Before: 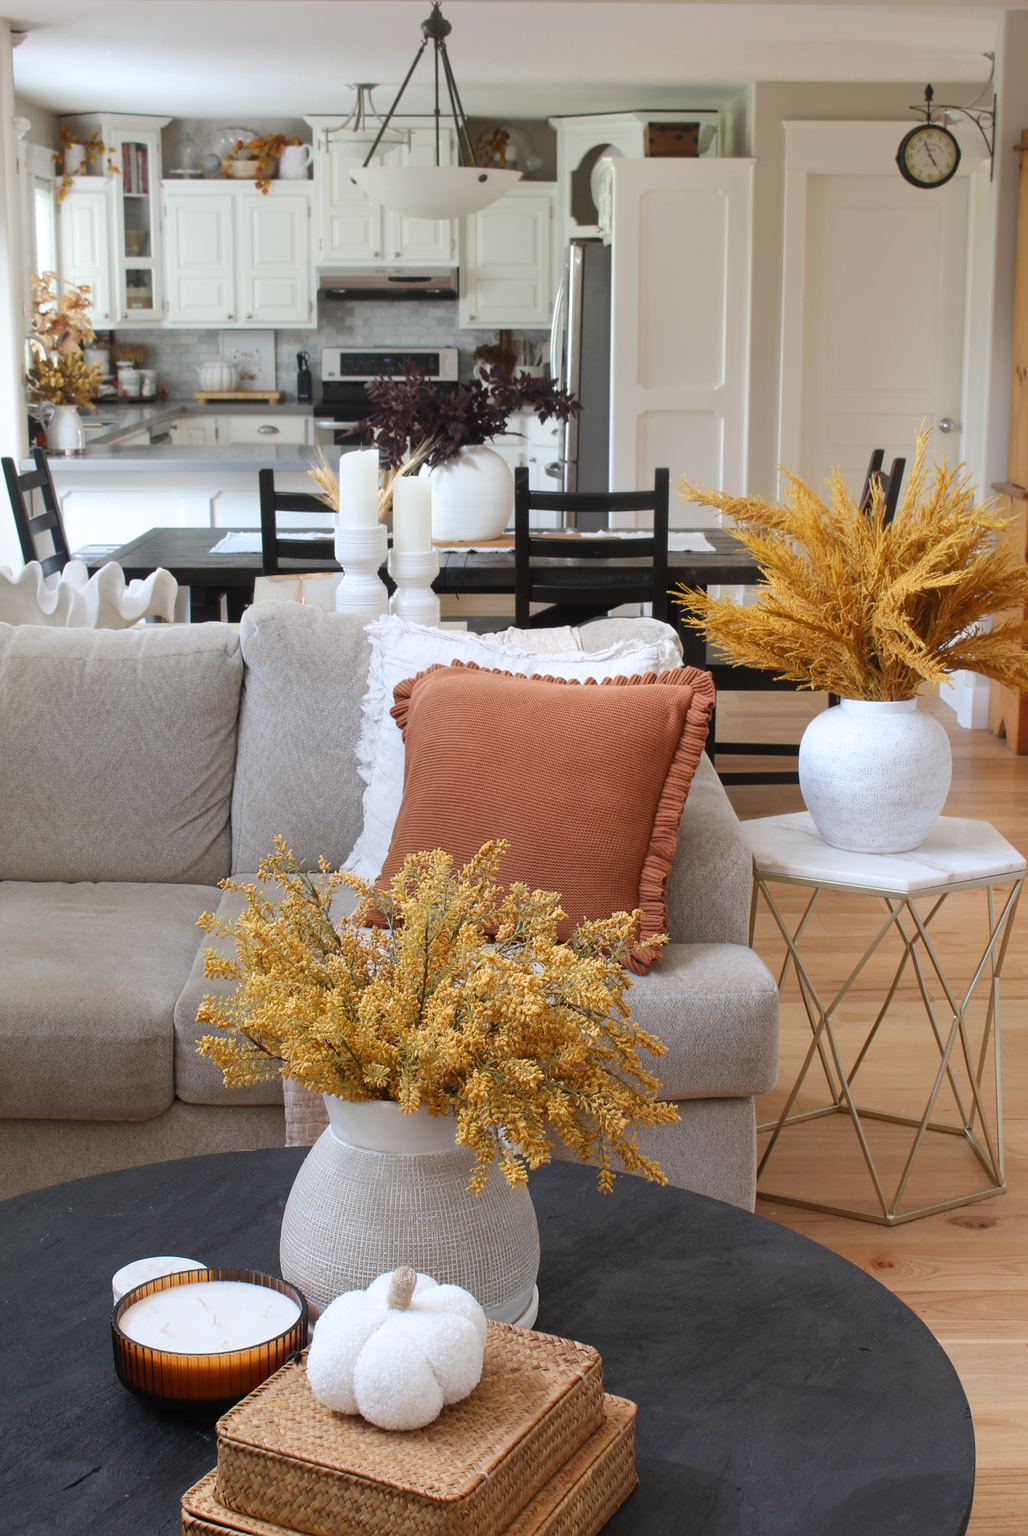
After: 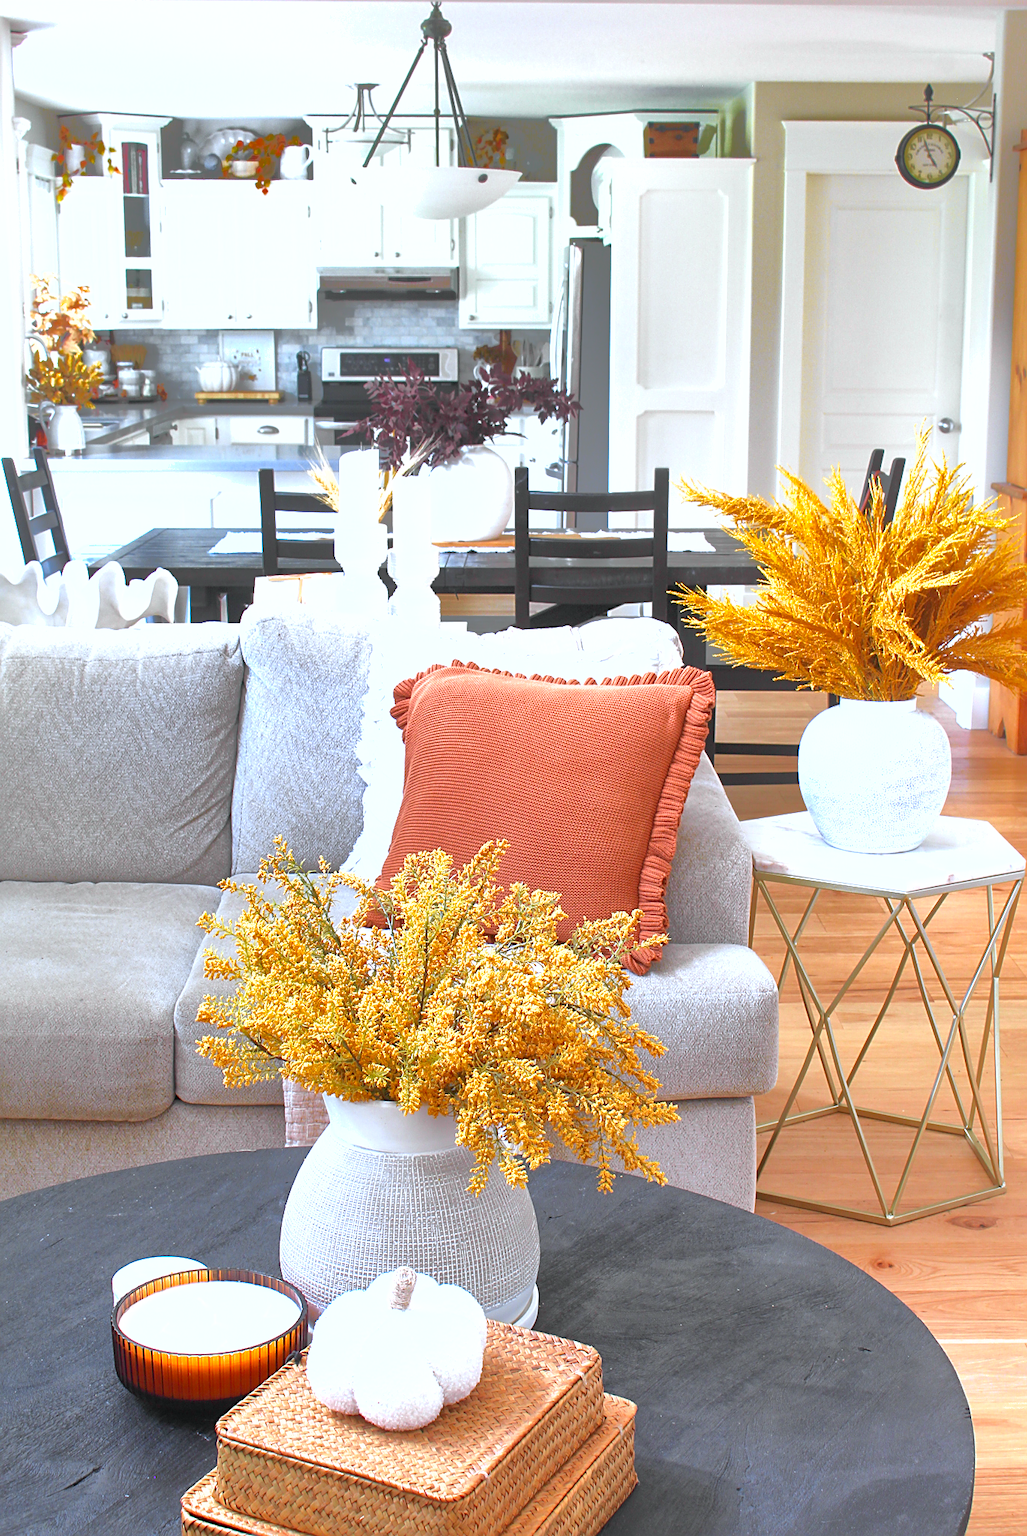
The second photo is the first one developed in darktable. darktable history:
white balance: red 0.931, blue 1.11
exposure: black level correction 0.001, exposure 1.129 EV, compensate exposure bias true, compensate highlight preservation false
shadows and highlights: shadows 60, highlights -60
contrast brightness saturation: brightness 0.09, saturation 0.19
sharpen: on, module defaults
tone curve: curves: ch0 [(0, 0.015) (0.037, 0.032) (0.131, 0.113) (0.275, 0.26) (0.497, 0.531) (0.617, 0.663) (0.704, 0.748) (0.813, 0.842) (0.911, 0.931) (0.997, 1)]; ch1 [(0, 0) (0.301, 0.3) (0.444, 0.438) (0.493, 0.494) (0.501, 0.499) (0.534, 0.543) (0.582, 0.605) (0.658, 0.687) (0.746, 0.79) (1, 1)]; ch2 [(0, 0) (0.246, 0.234) (0.36, 0.356) (0.415, 0.426) (0.476, 0.492) (0.502, 0.499) (0.525, 0.513) (0.533, 0.534) (0.586, 0.598) (0.634, 0.643) (0.706, 0.717) (0.853, 0.83) (1, 0.951)], color space Lab, independent channels, preserve colors none
